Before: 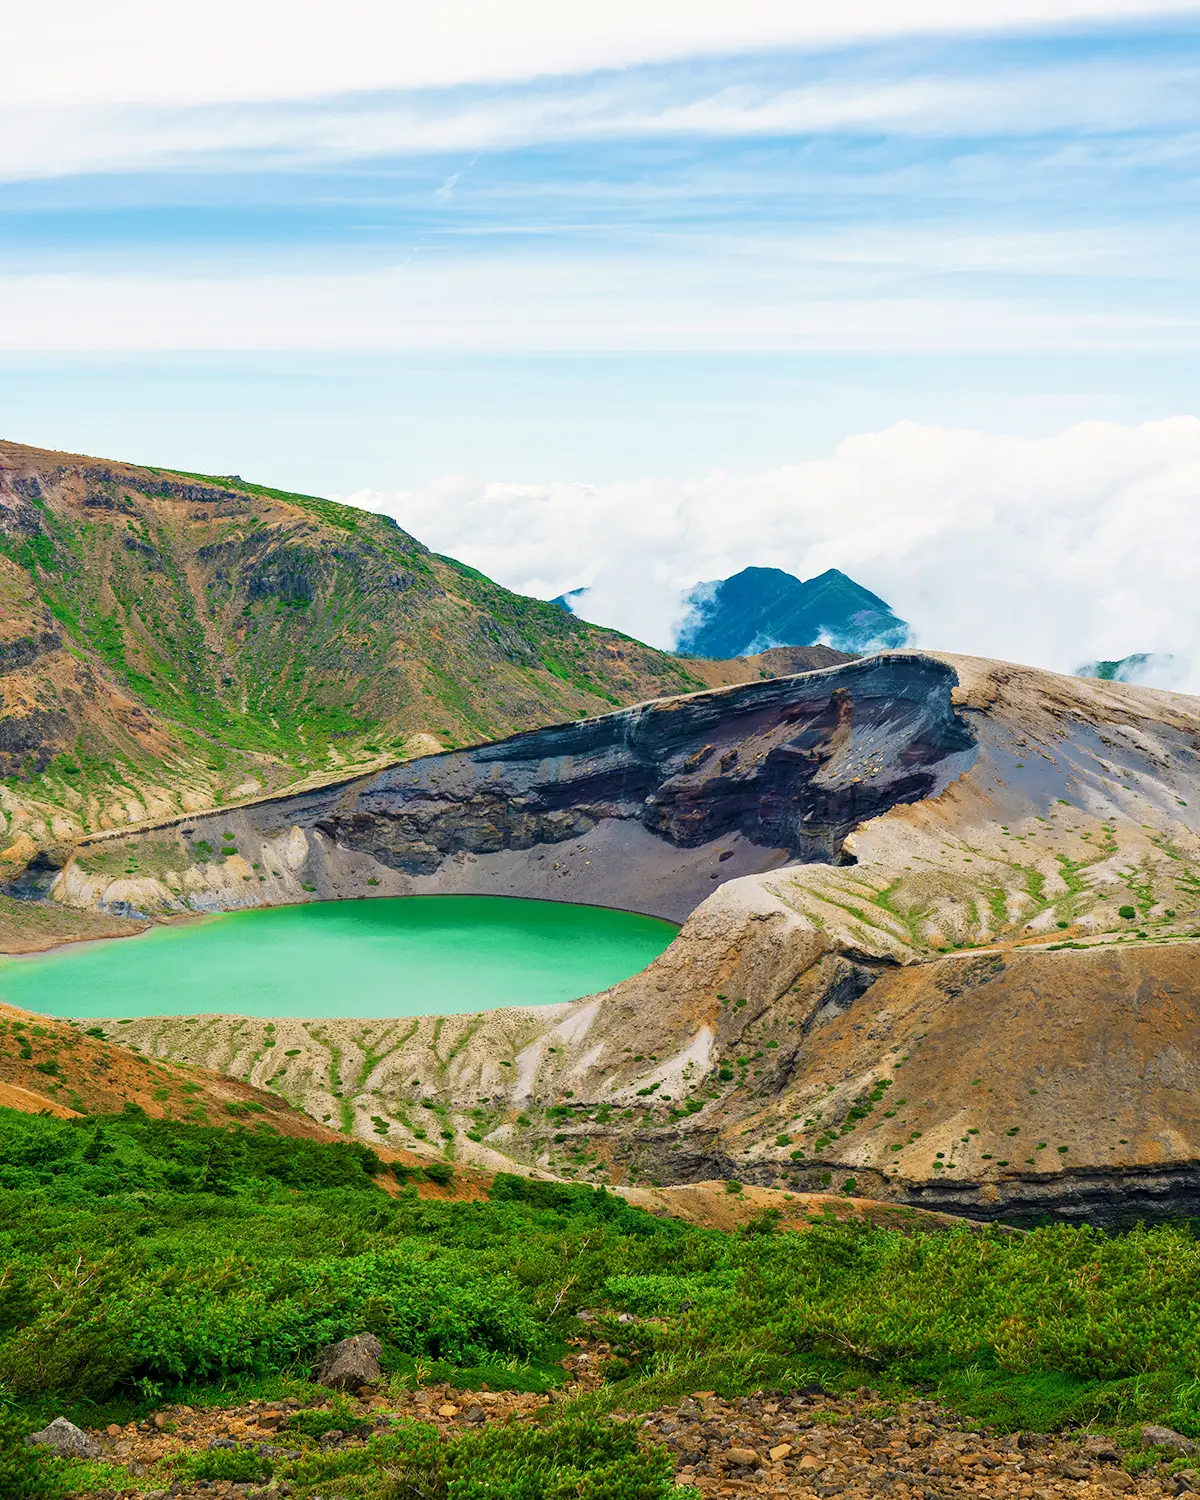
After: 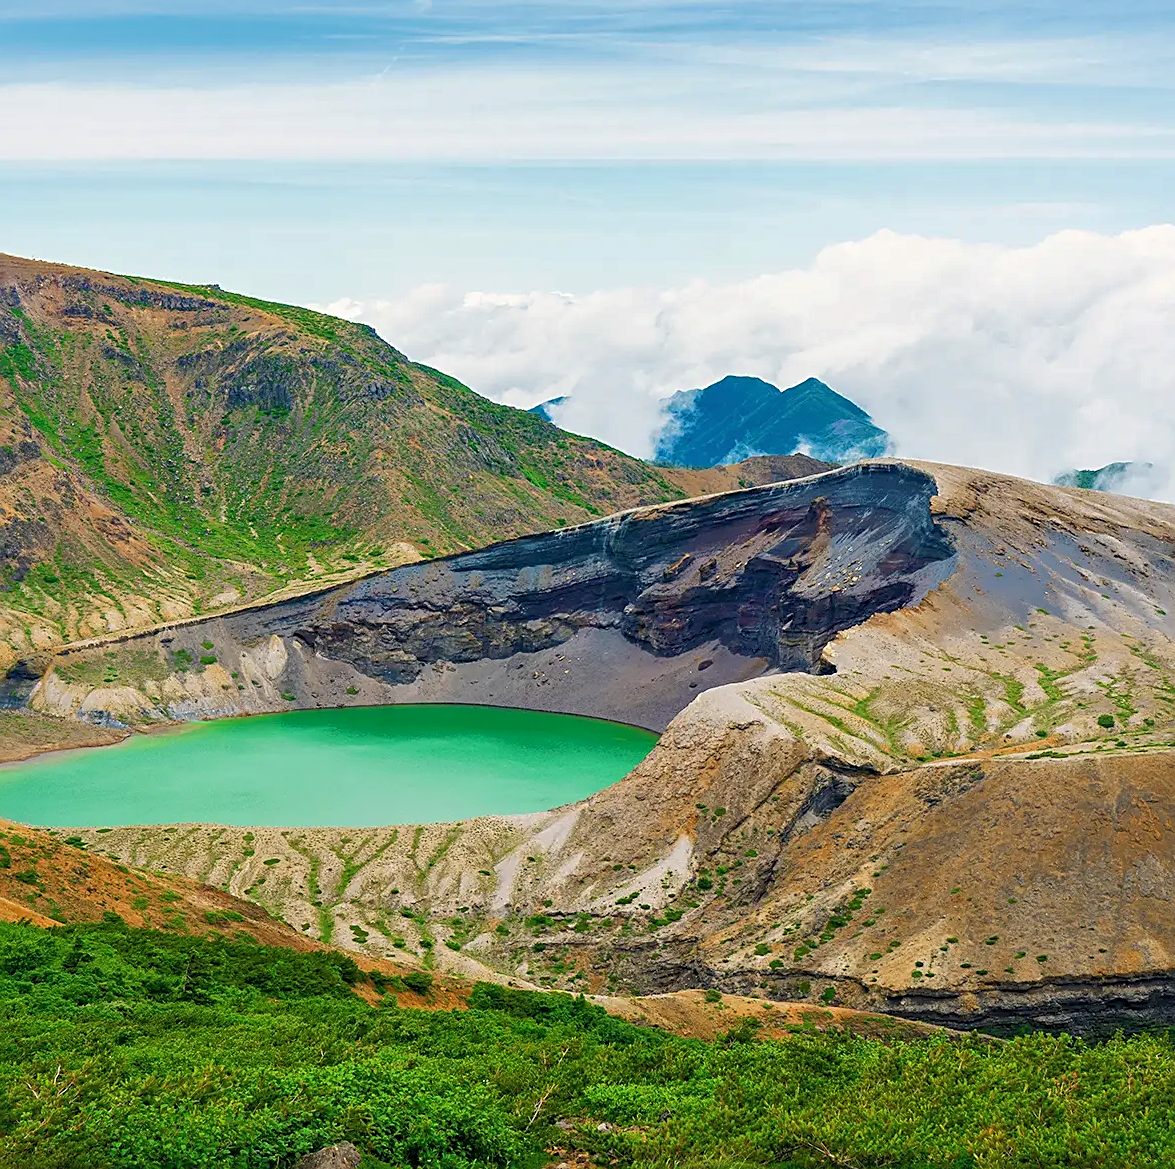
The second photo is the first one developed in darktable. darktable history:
shadows and highlights: on, module defaults
sharpen: on, module defaults
crop and rotate: left 1.814%, top 12.818%, right 0.25%, bottom 9.225%
color balance: on, module defaults
